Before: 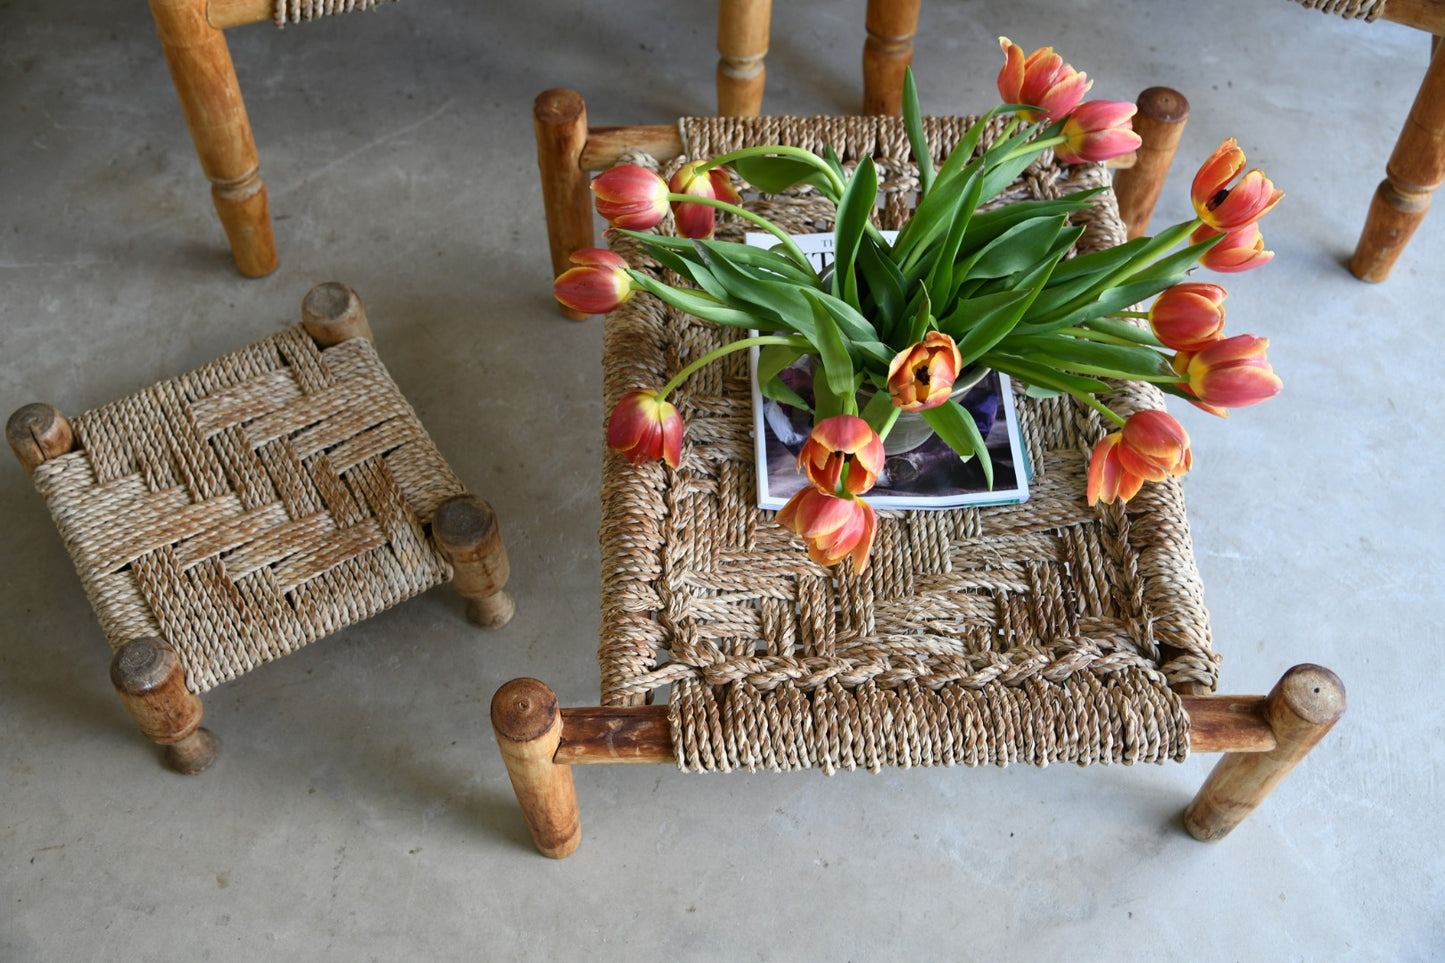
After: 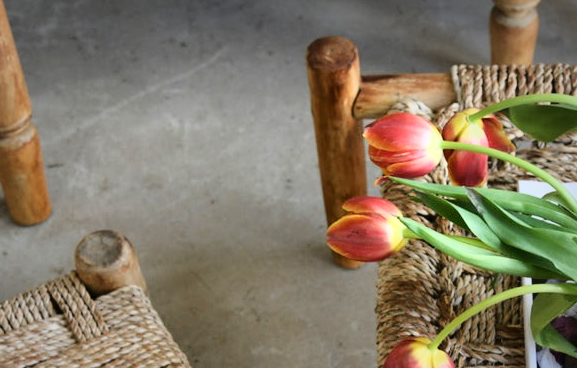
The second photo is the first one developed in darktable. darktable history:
crop: left 15.775%, top 5.455%, right 44.288%, bottom 56.234%
base curve: curves: ch0 [(0, 0) (0.028, 0.03) (0.121, 0.232) (0.46, 0.748) (0.859, 0.968) (1, 1)]
vignetting: fall-off start 67.7%, fall-off radius 67.81%, brightness -0.43, saturation -0.2, center (-0.03, 0.245), automatic ratio true
